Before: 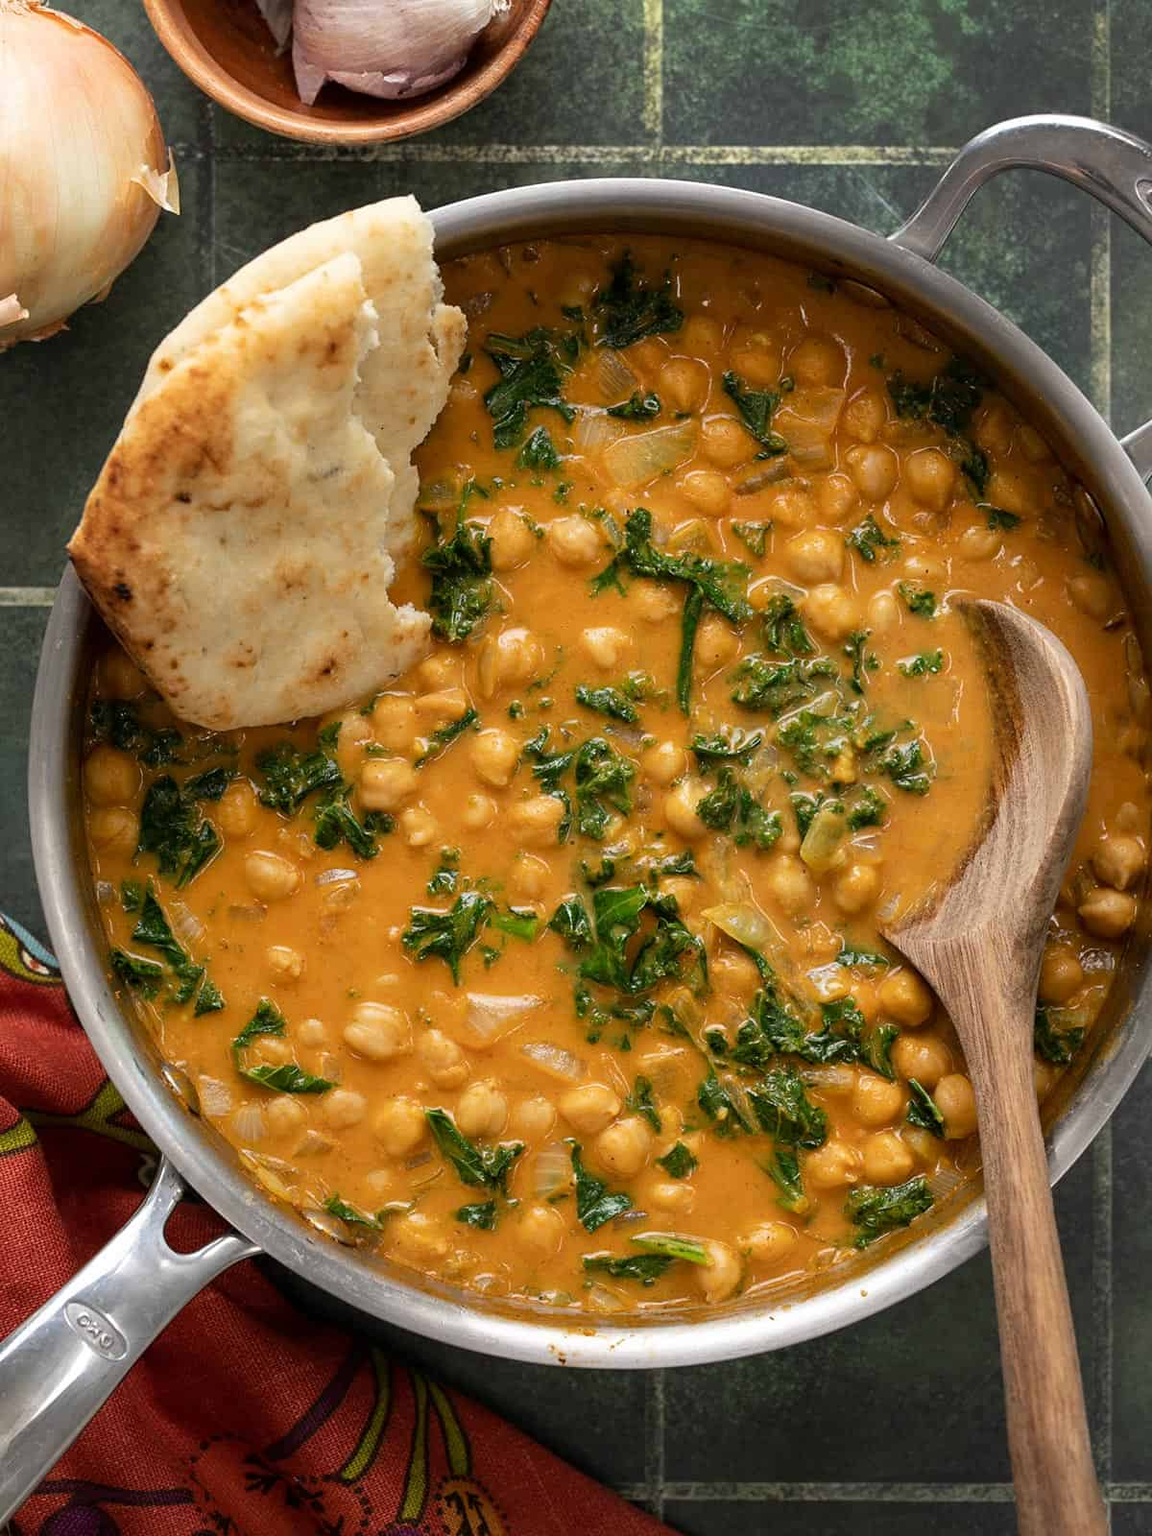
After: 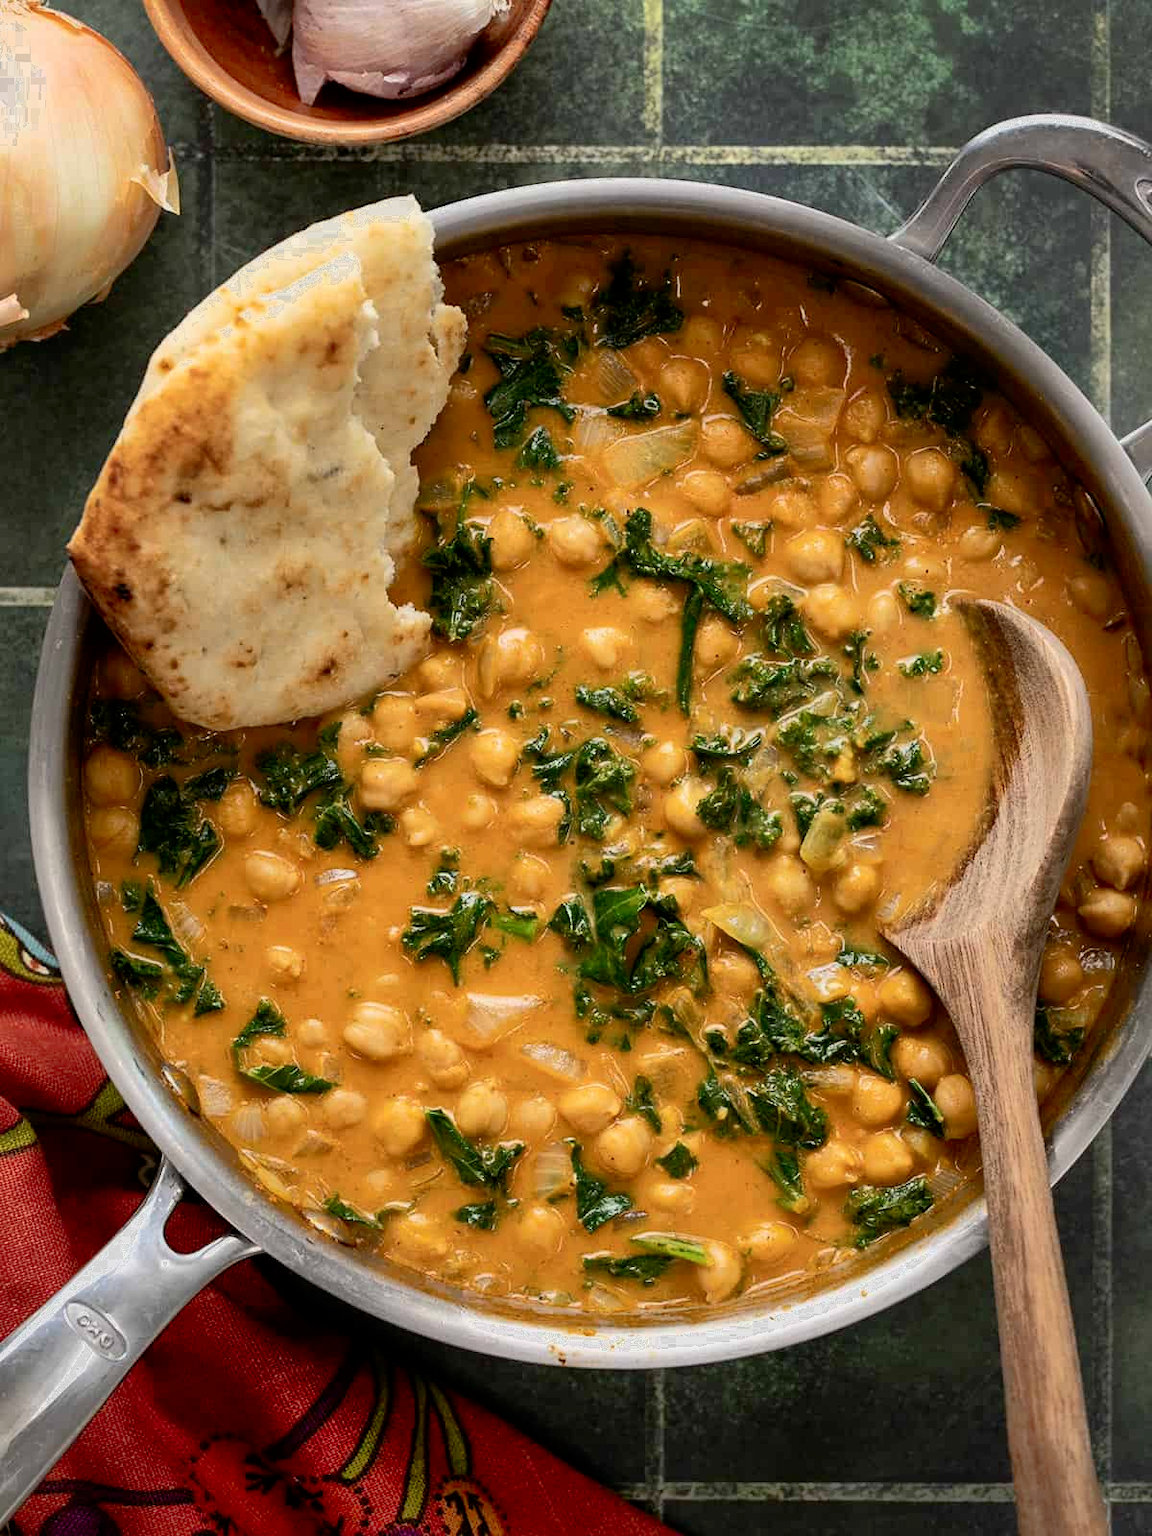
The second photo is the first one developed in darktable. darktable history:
contrast brightness saturation: contrast 0.275
shadows and highlights: shadows 59.05, highlights -59.7
filmic rgb: middle gray luminance 18.38%, black relative exposure -11.42 EV, white relative exposure 2.55 EV, threshold 5.95 EV, target black luminance 0%, hardness 8.36, latitude 98.03%, contrast 1.08, shadows ↔ highlights balance 0.643%, enable highlight reconstruction true
